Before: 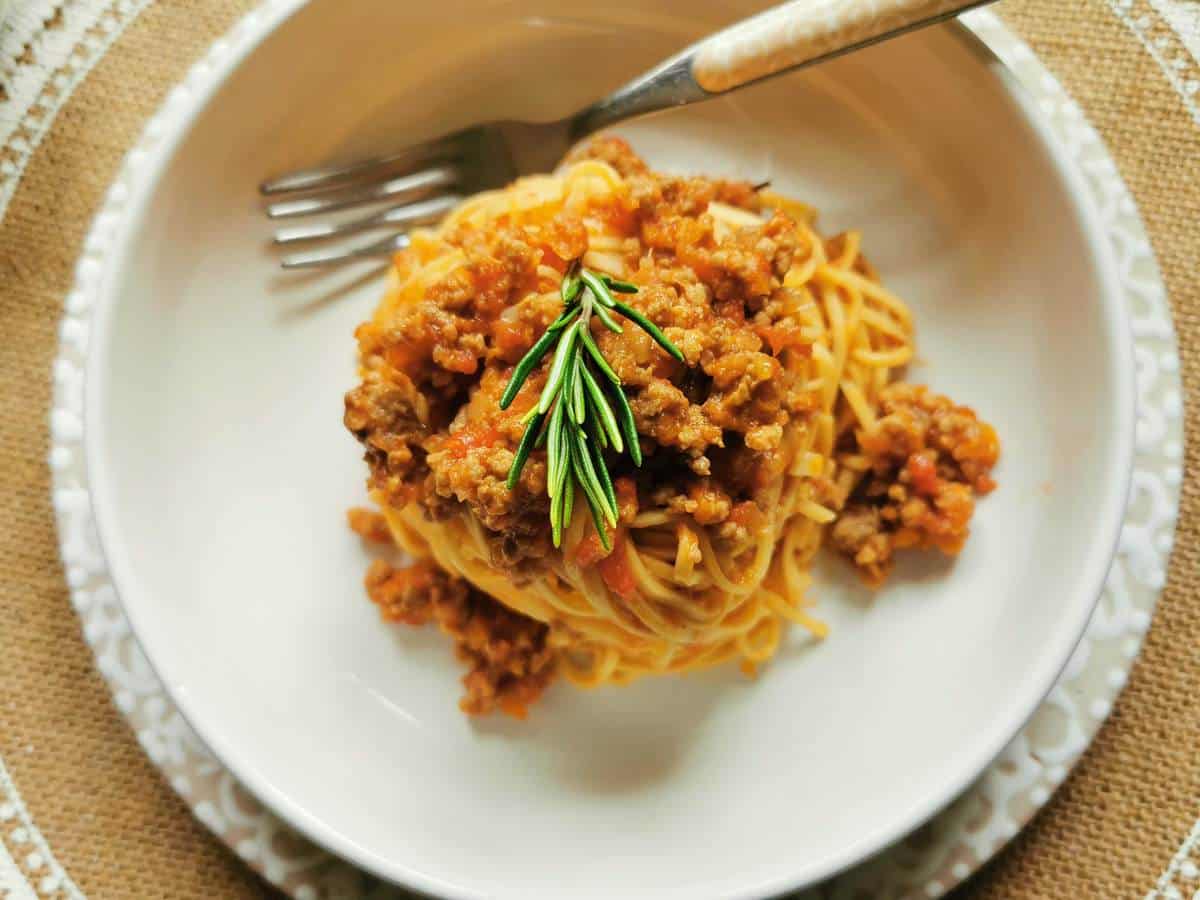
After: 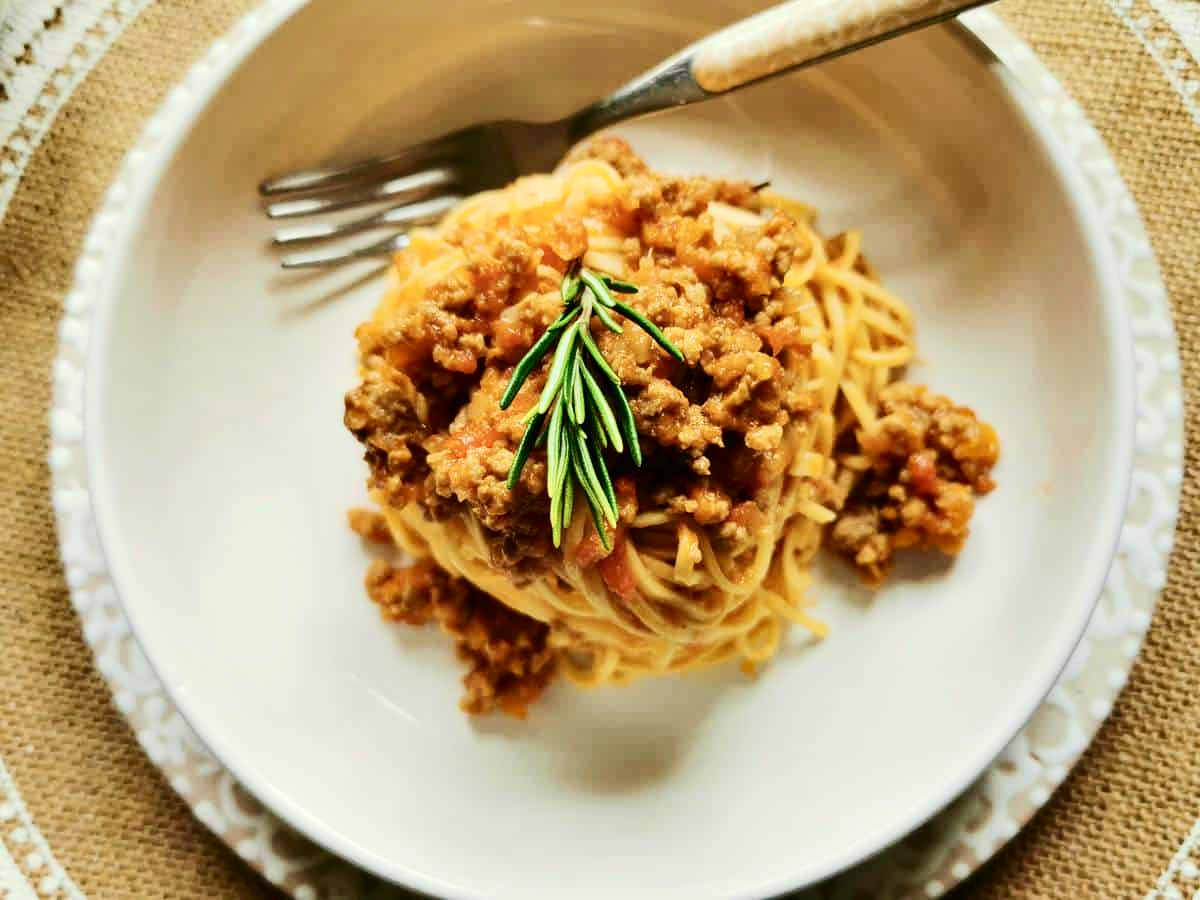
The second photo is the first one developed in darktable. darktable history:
contrast brightness saturation: contrast 0.296
shadows and highlights: soften with gaussian
velvia: on, module defaults
base curve: curves: ch0 [(0, 0) (0.235, 0.266) (0.503, 0.496) (0.786, 0.72) (1, 1)], preserve colors none
